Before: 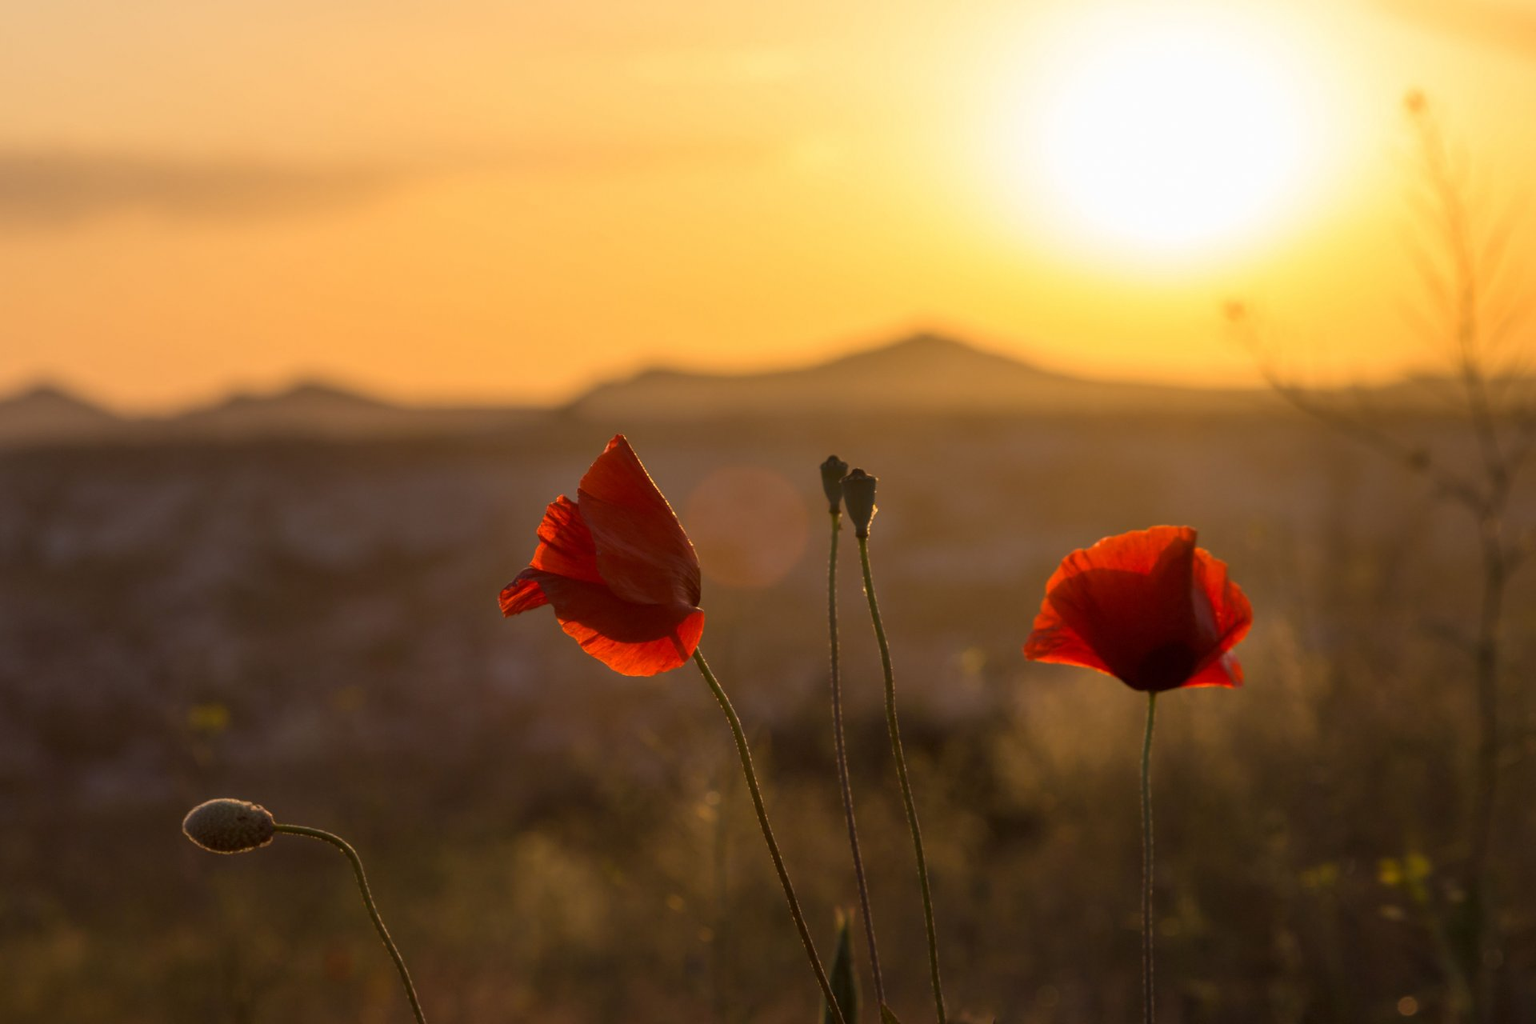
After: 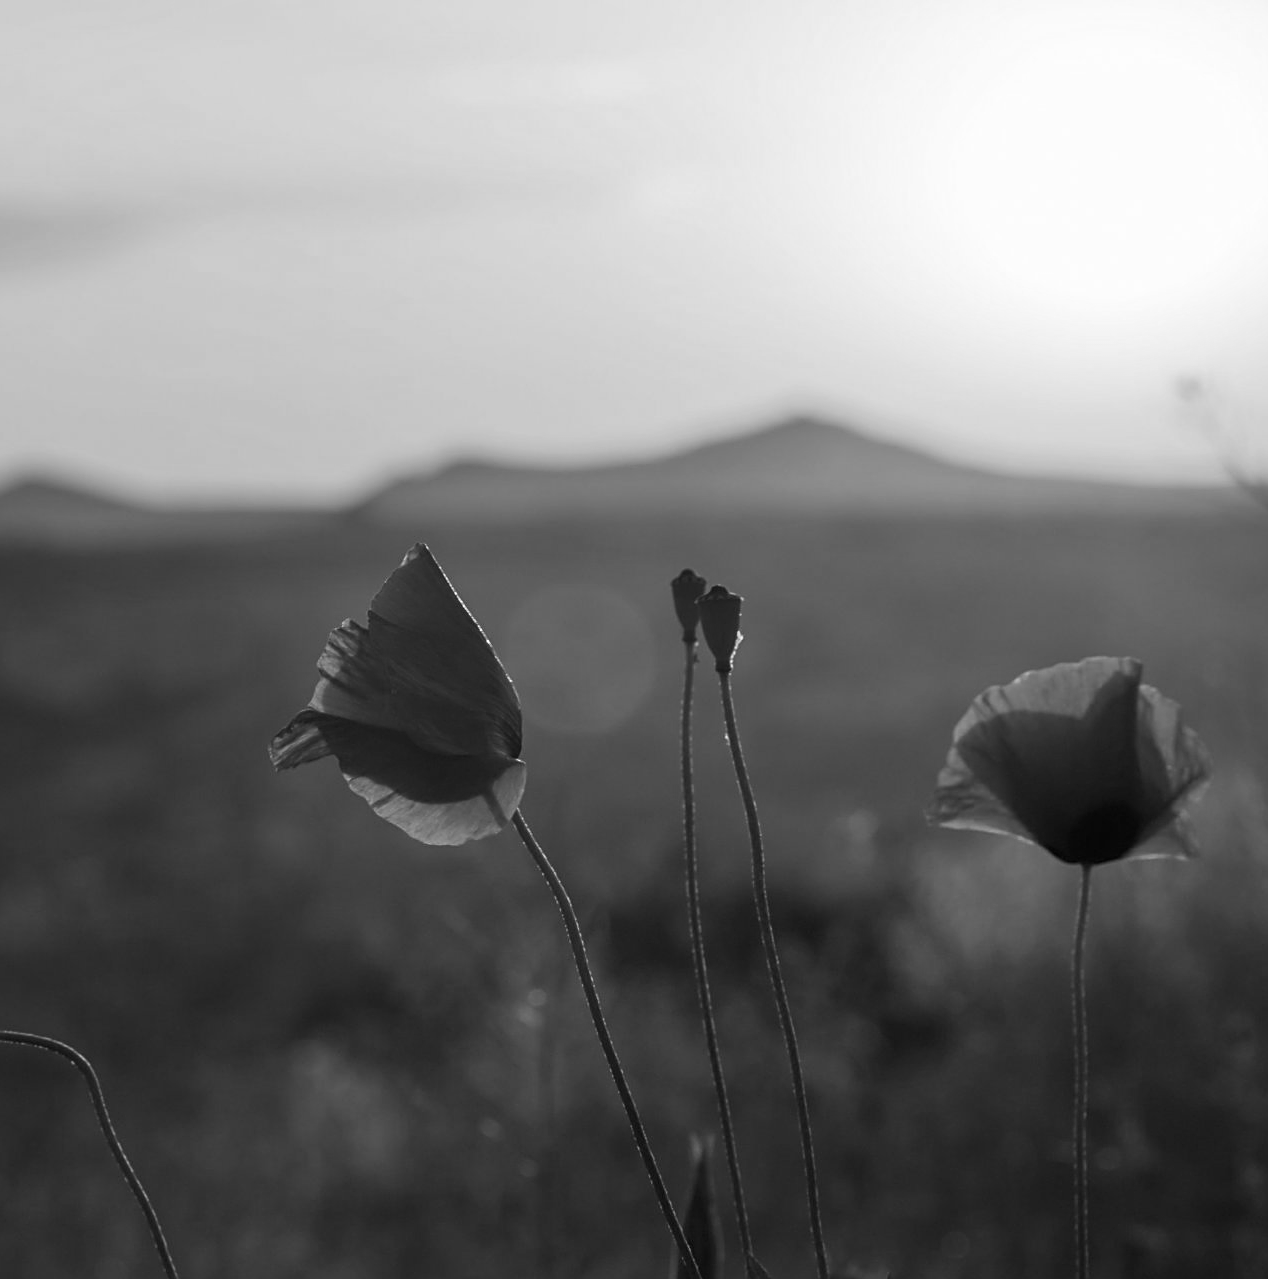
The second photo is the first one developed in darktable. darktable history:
crop and rotate: left 18.442%, right 15.508%
sharpen: on, module defaults
contrast brightness saturation: contrast 0.08, saturation 0.2
color zones: curves: ch1 [(0.113, 0.438) (0.75, 0.5)]; ch2 [(0.12, 0.526) (0.75, 0.5)]
monochrome: a 16.01, b -2.65, highlights 0.52
